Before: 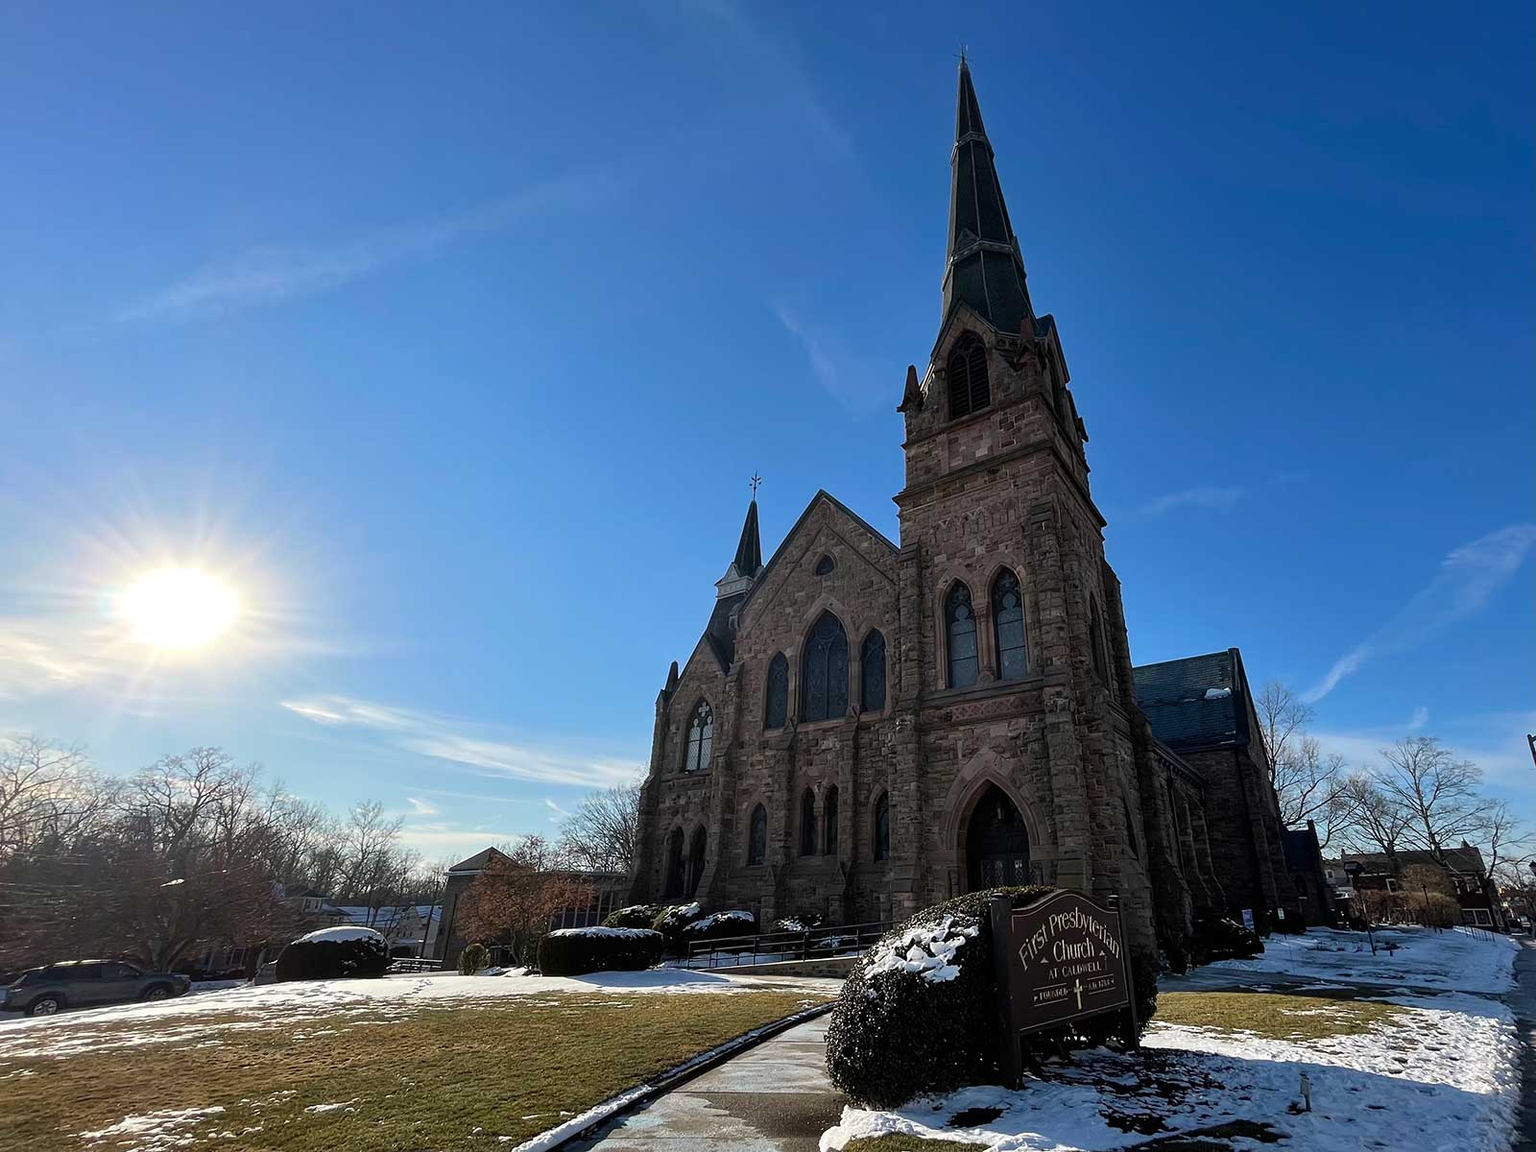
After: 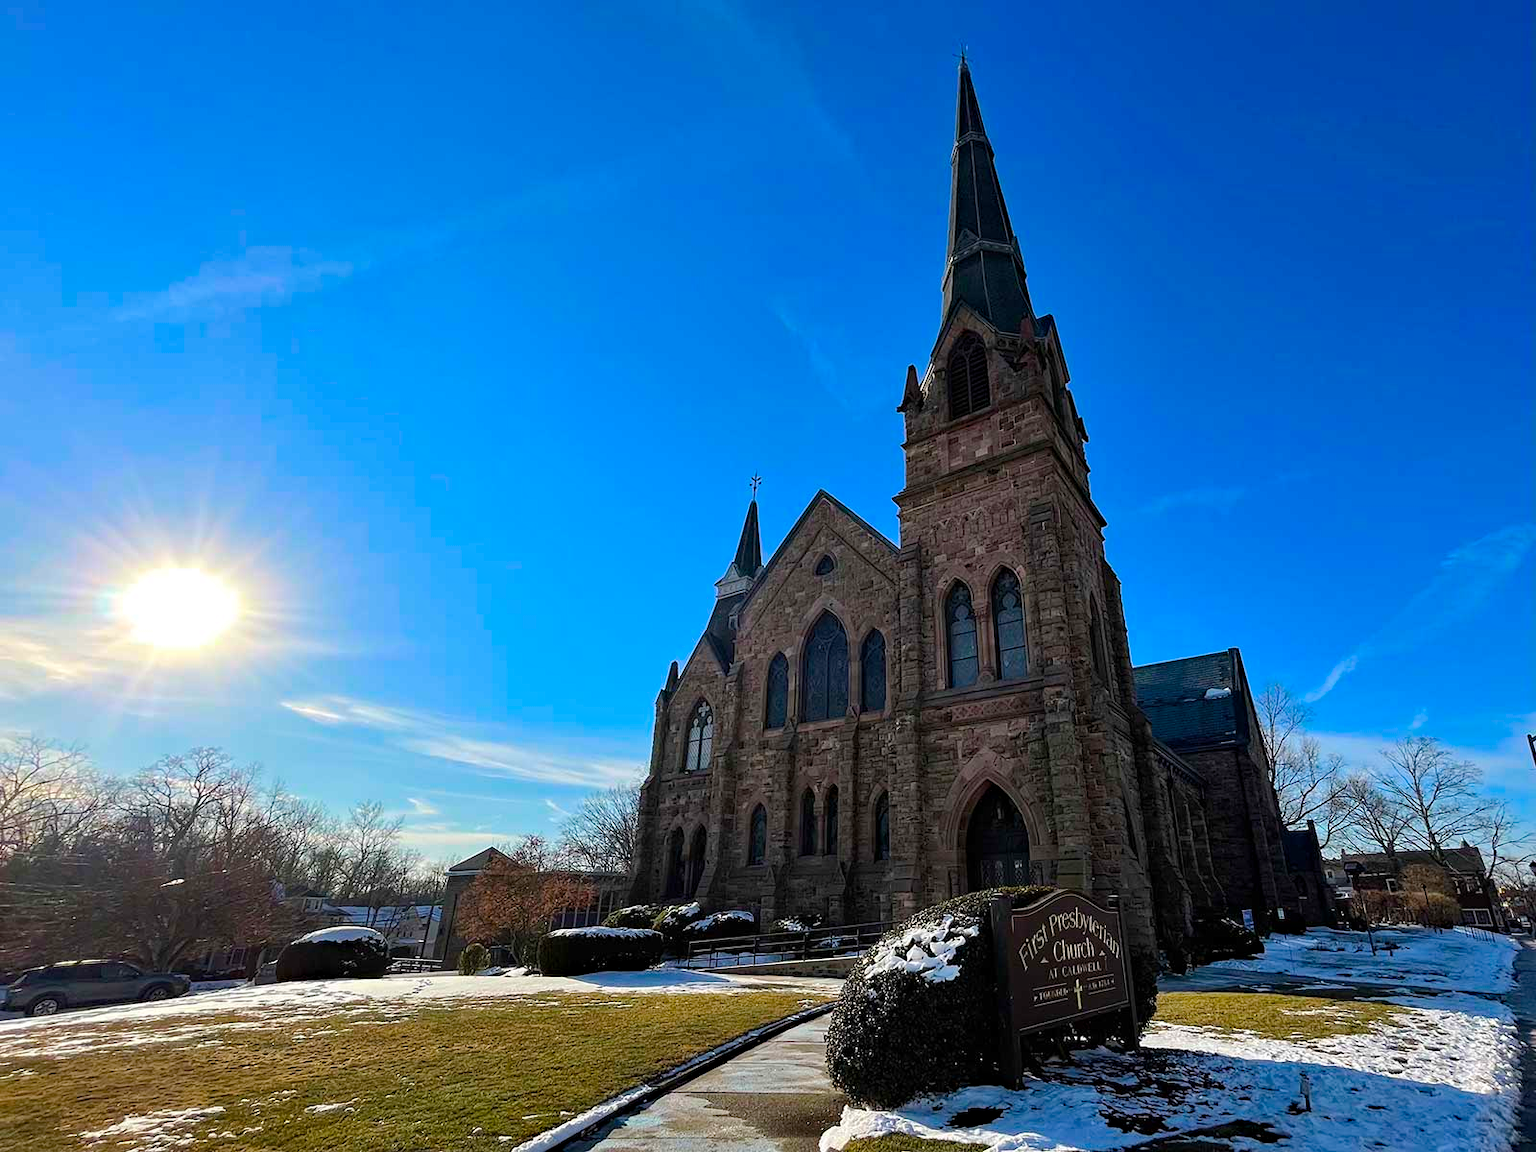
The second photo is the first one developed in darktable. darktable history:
haze removal: strength 0.29, distance 0.25, compatibility mode true, adaptive false
color balance rgb: perceptual saturation grading › global saturation 25%, perceptual brilliance grading › mid-tones 10%, perceptual brilliance grading › shadows 15%, global vibrance 20%
